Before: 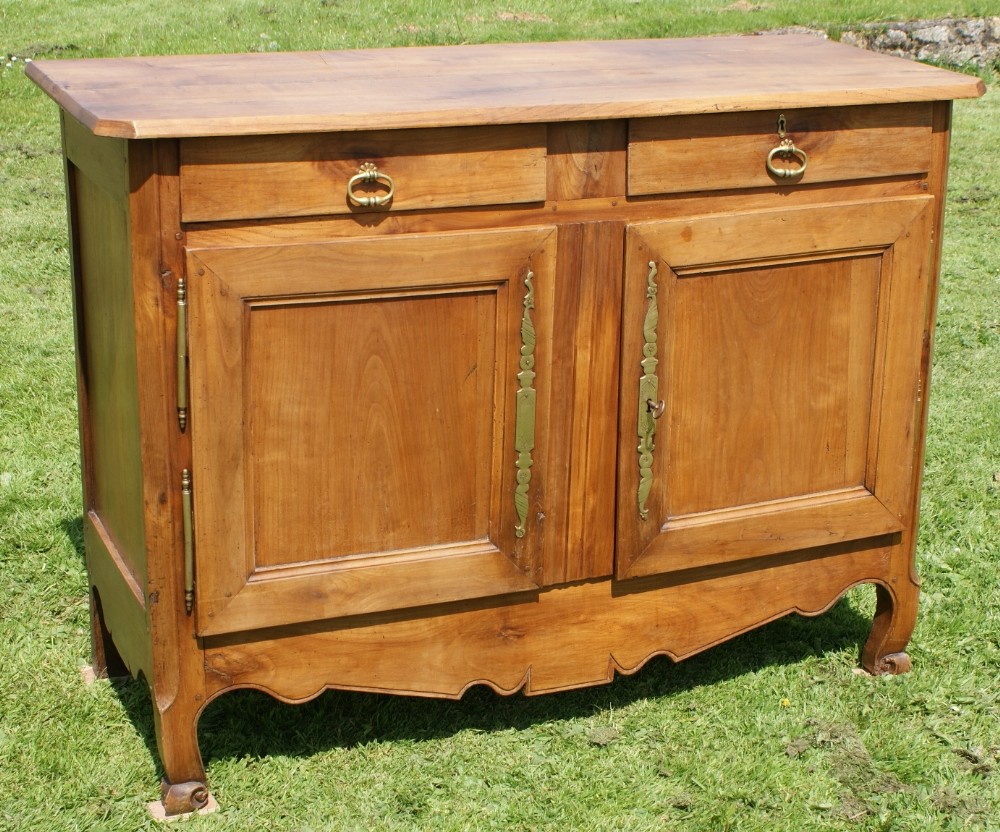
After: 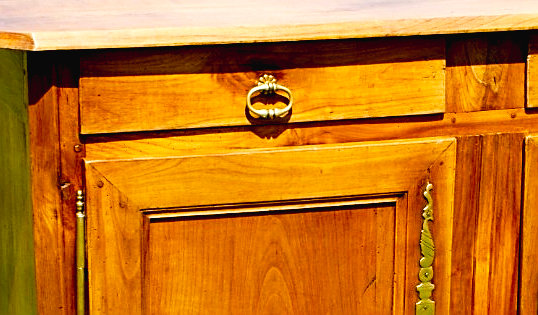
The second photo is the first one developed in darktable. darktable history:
crop: left 10.175%, top 10.636%, right 35.973%, bottom 51.207%
sharpen: amount 0.598
exposure: black level correction 0.031, exposure 0.317 EV, compensate highlight preservation false
tone curve: curves: ch0 [(0, 0) (0.003, 0.025) (0.011, 0.025) (0.025, 0.025) (0.044, 0.026) (0.069, 0.033) (0.1, 0.053) (0.136, 0.078) (0.177, 0.108) (0.224, 0.153) (0.277, 0.213) (0.335, 0.286) (0.399, 0.372) (0.468, 0.467) (0.543, 0.565) (0.623, 0.675) (0.709, 0.775) (0.801, 0.863) (0.898, 0.936) (1, 1)], preserve colors none
color balance rgb: global offset › luminance 0.528%, perceptual saturation grading › global saturation 25.064%
